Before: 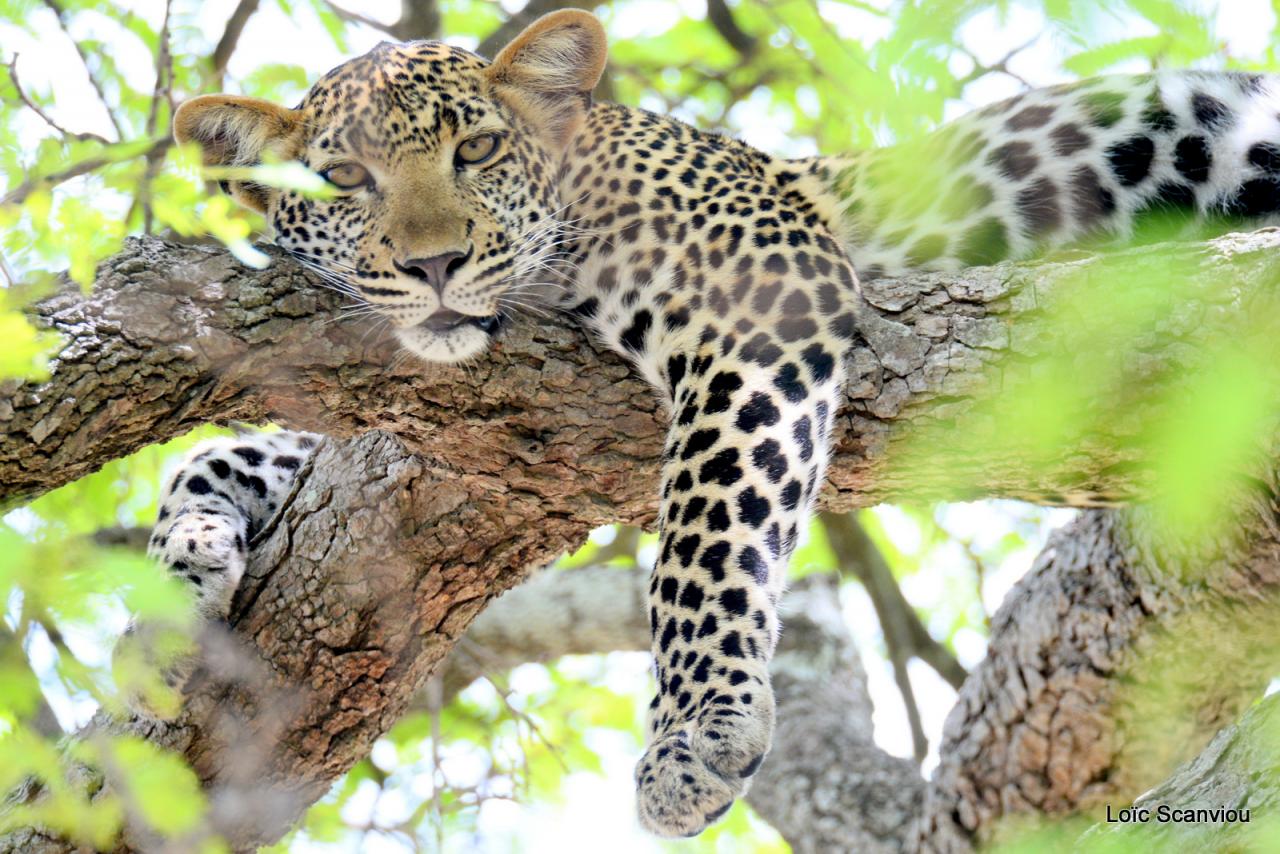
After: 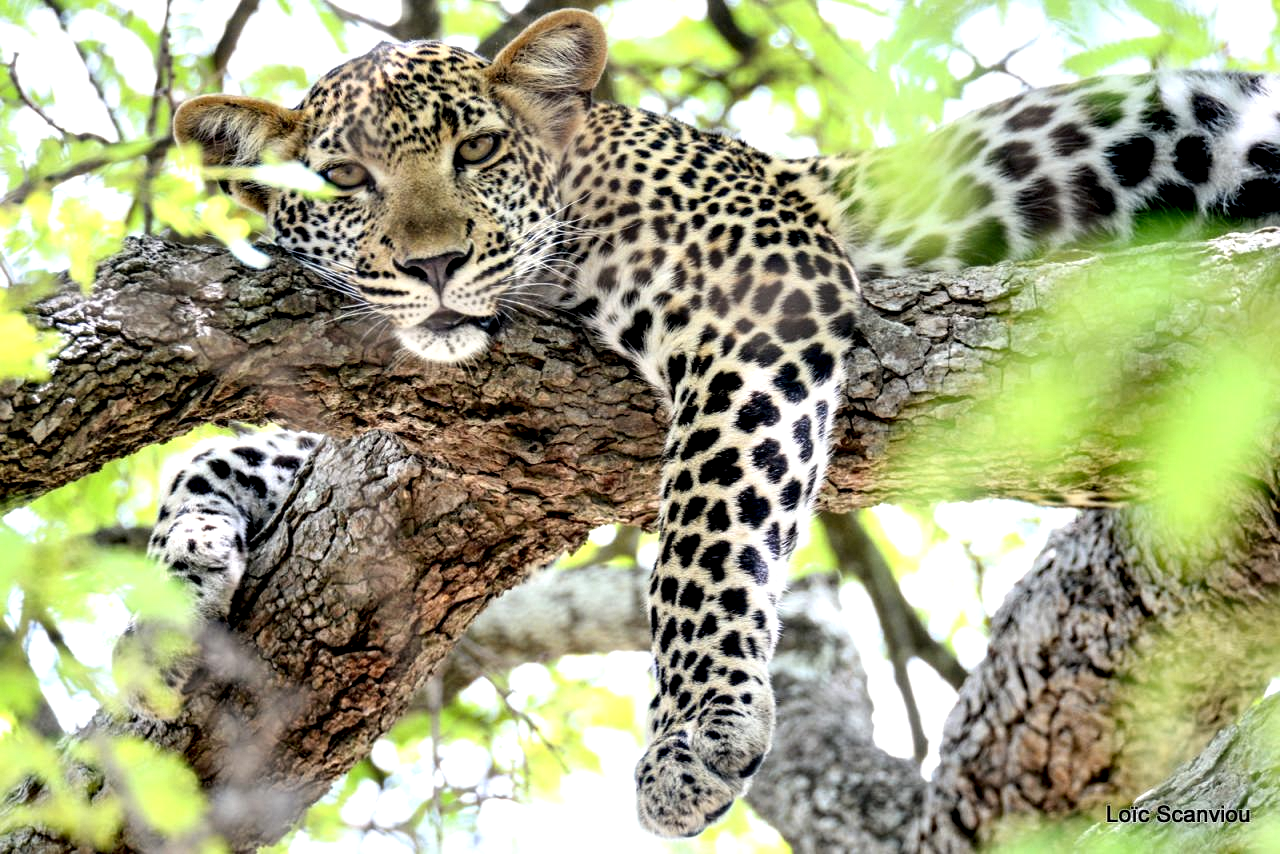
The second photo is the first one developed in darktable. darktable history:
tone equalizer: on, module defaults
local contrast: highlights 81%, shadows 57%, detail 175%, midtone range 0.607
